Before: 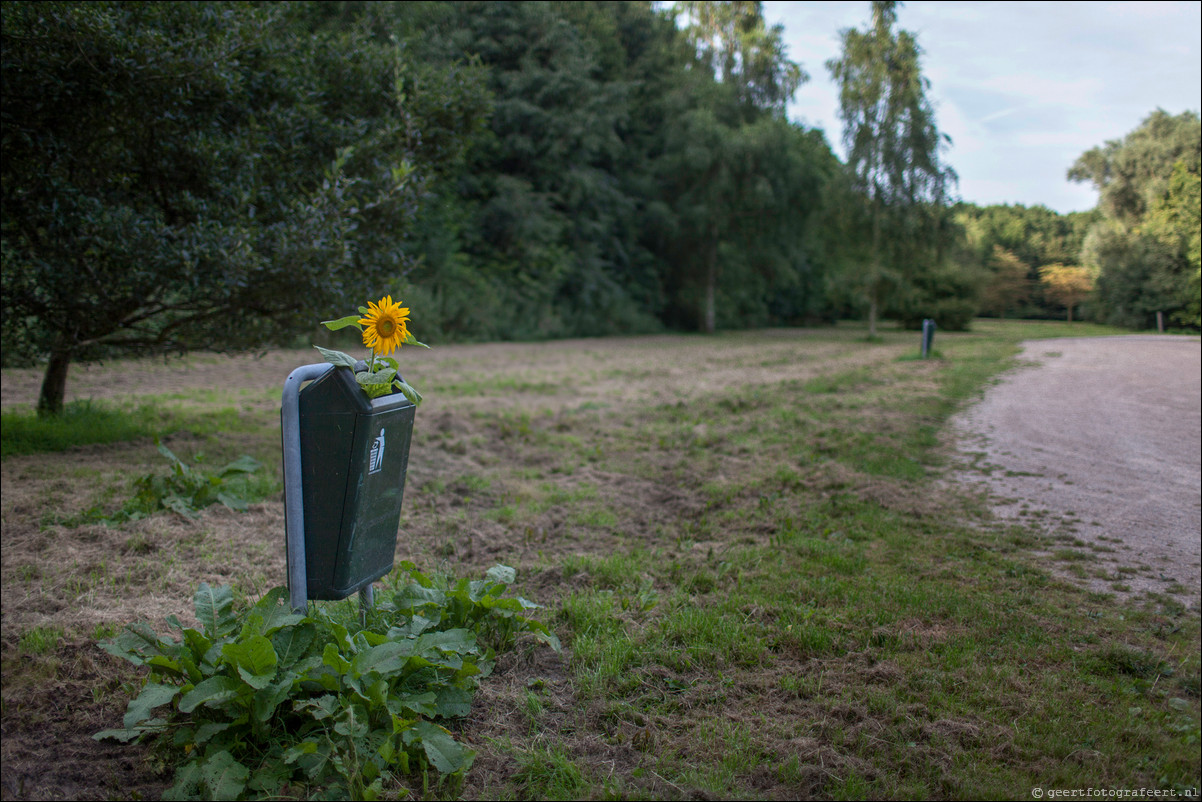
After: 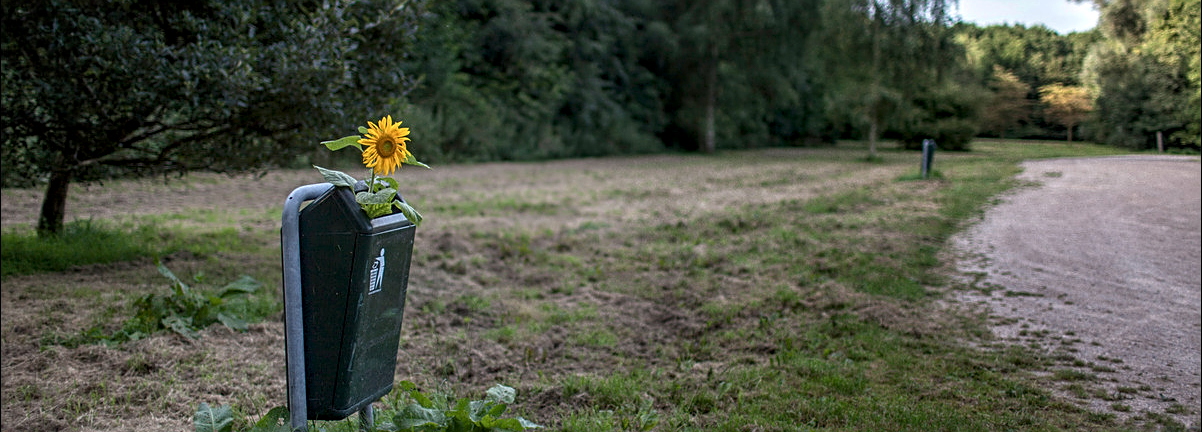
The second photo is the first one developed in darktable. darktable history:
sharpen: on, module defaults
local contrast: detail 134%, midtone range 0.748
crop and rotate: top 22.55%, bottom 23.502%
base curve: curves: ch0 [(0, 0) (0.303, 0.277) (1, 1)]
